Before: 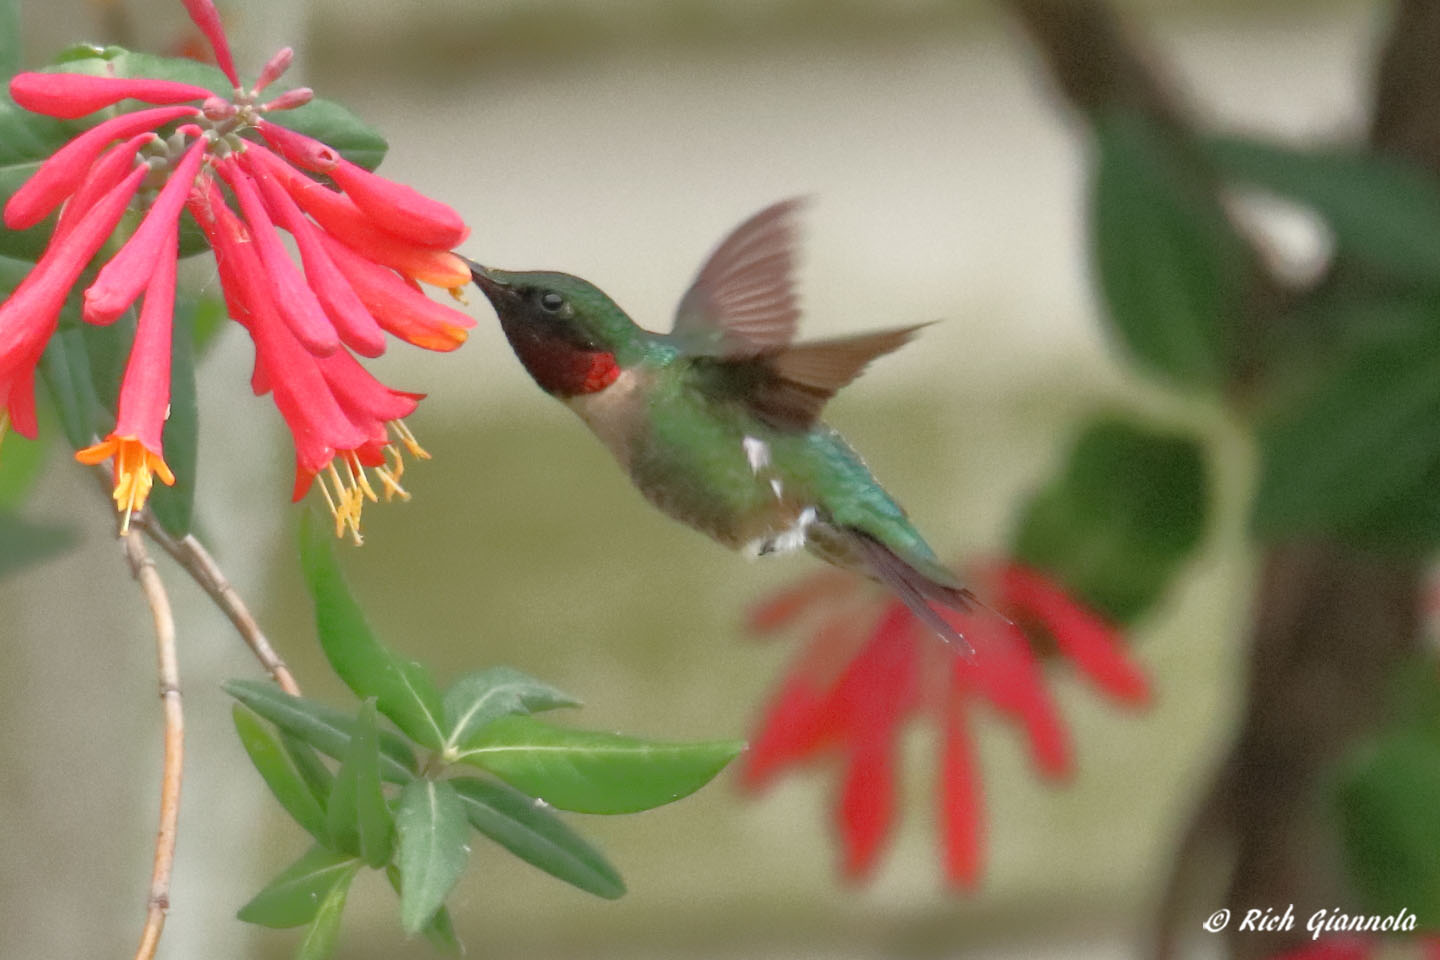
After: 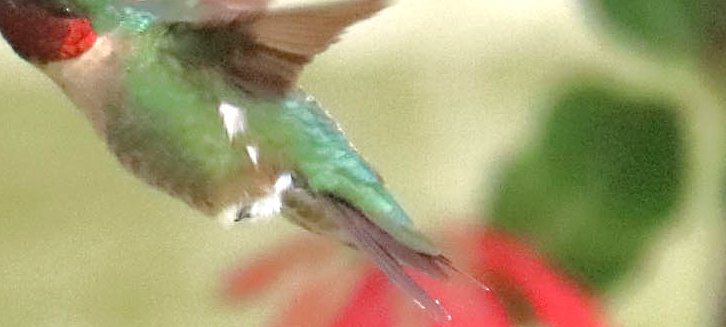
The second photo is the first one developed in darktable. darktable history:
crop: left 36.431%, top 34.815%, right 13.116%, bottom 31.103%
sharpen: on, module defaults
exposure: black level correction -0.001, exposure 0.908 EV, compensate highlight preservation false
